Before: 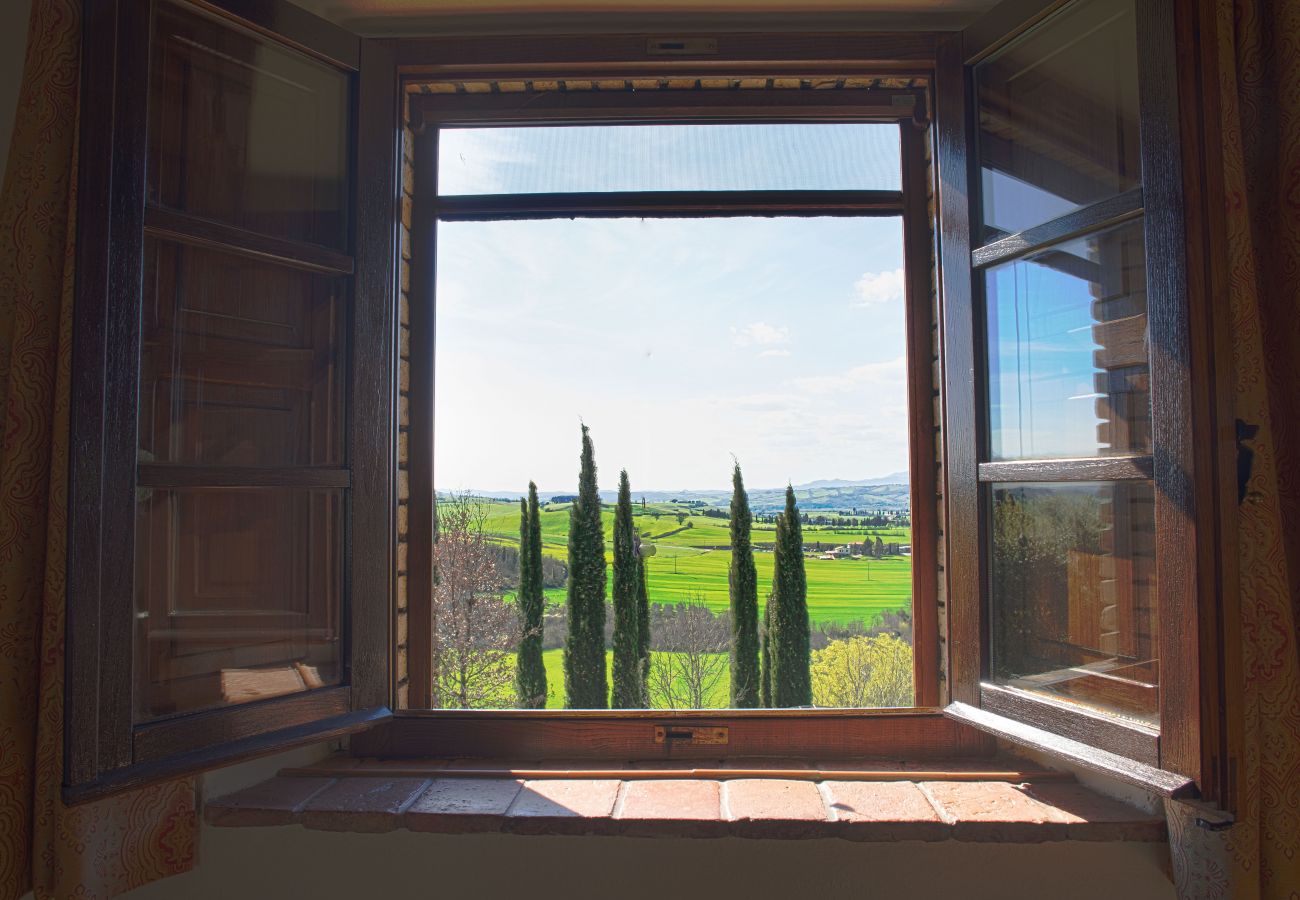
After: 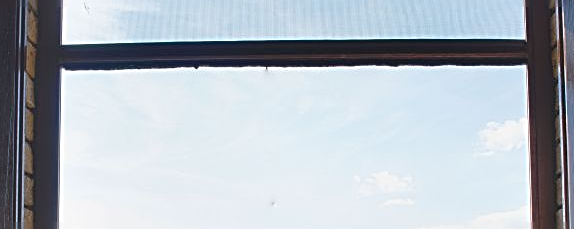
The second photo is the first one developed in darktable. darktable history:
sharpen: radius 2.56, amount 0.651
crop: left 28.948%, top 16.806%, right 26.842%, bottom 57.664%
